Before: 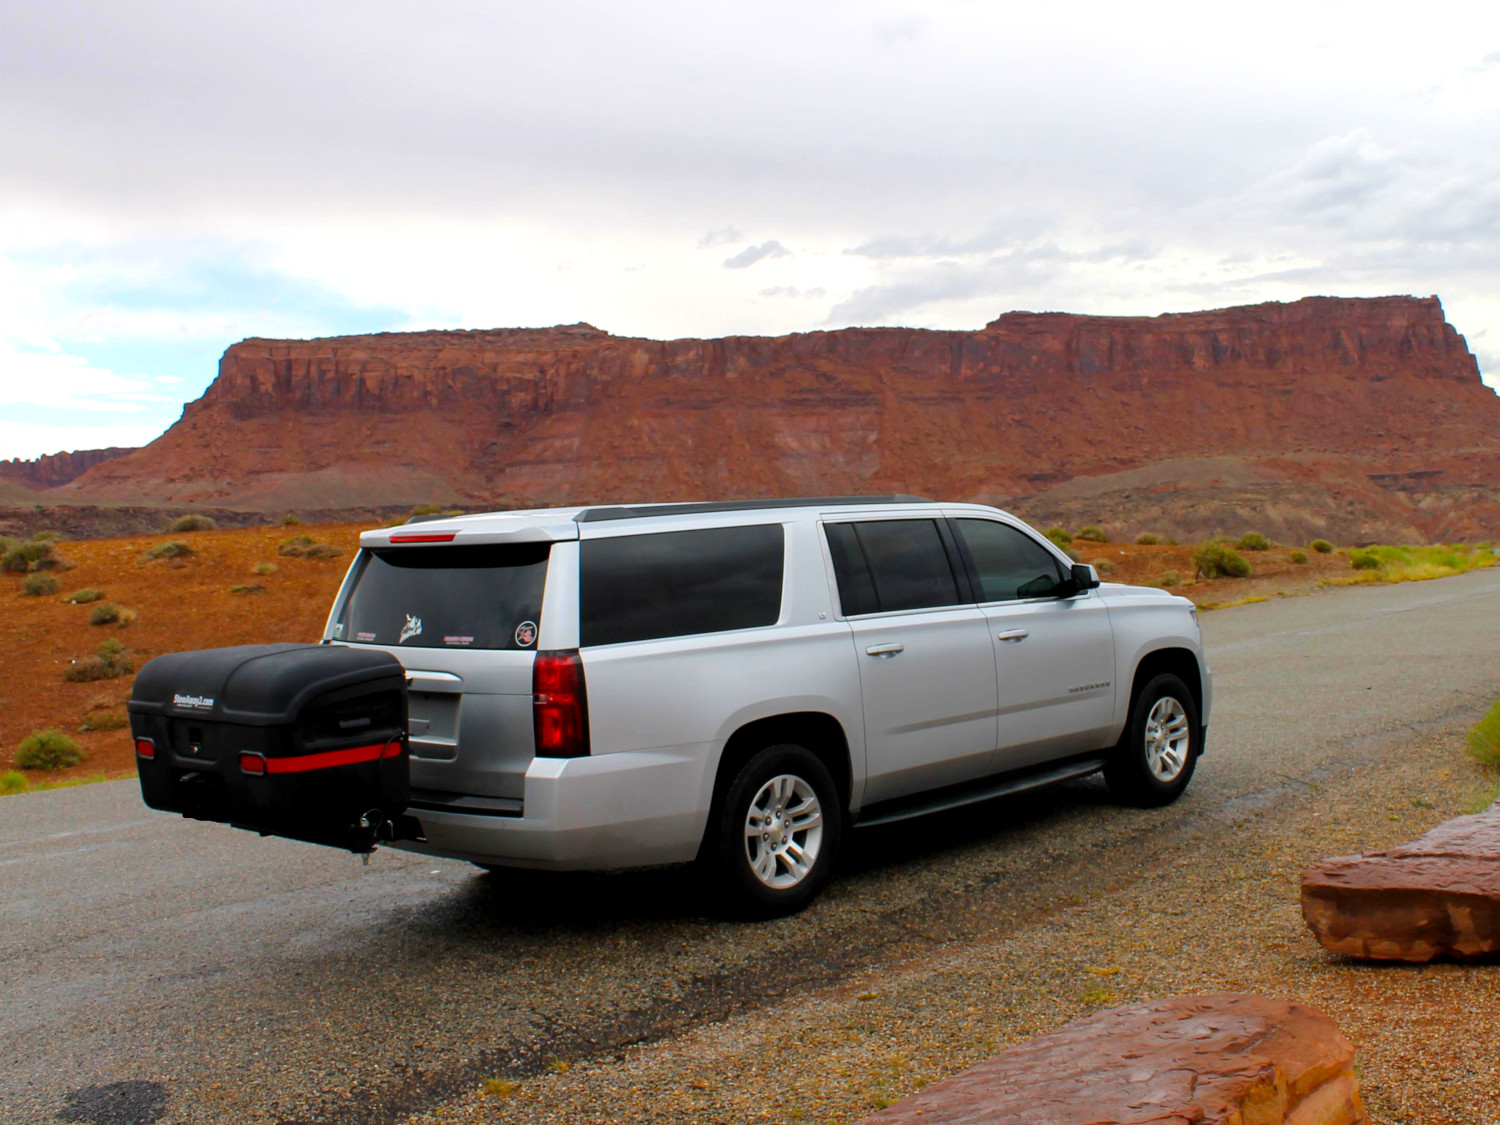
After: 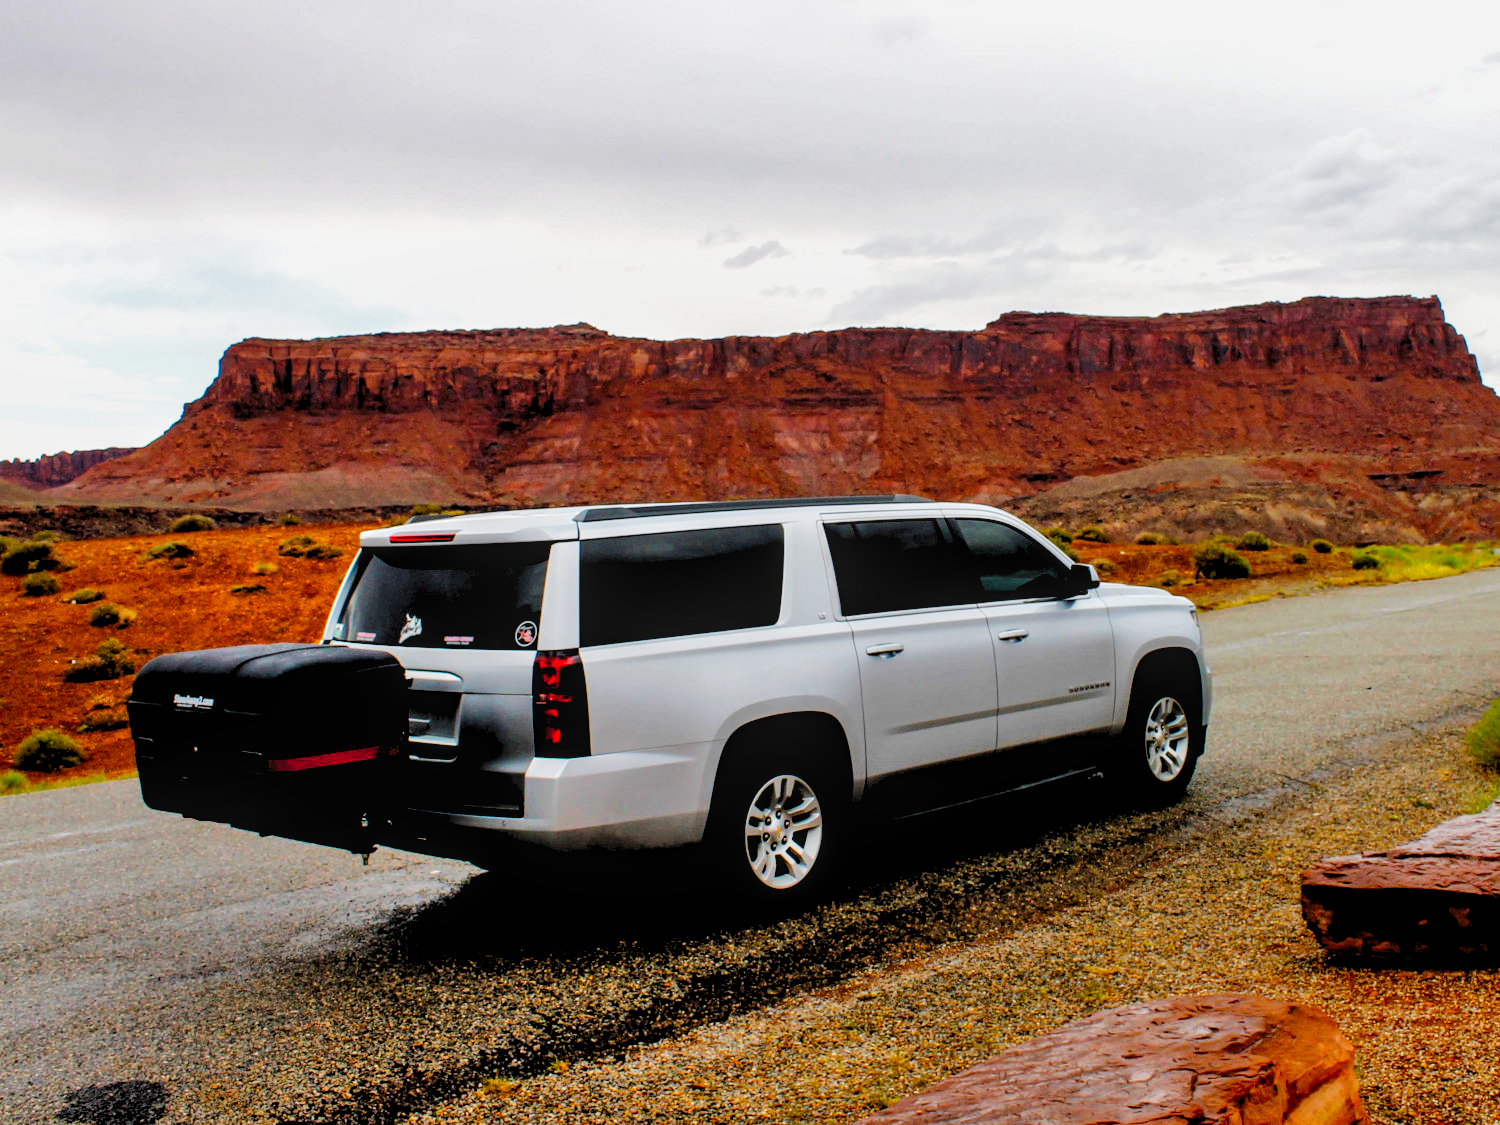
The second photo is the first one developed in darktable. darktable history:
exposure: black level correction 0.007, compensate highlight preservation false
levels: levels [0.073, 0.497, 0.972]
local contrast: on, module defaults
filmic rgb: black relative exposure -5.08 EV, white relative exposure 3.96 EV, threshold 3.03 EV, hardness 2.9, contrast 1.511, add noise in highlights 0.001, preserve chrominance no, color science v3 (2019), use custom middle-gray values true, iterations of high-quality reconstruction 0, contrast in highlights soft, enable highlight reconstruction true
shadows and highlights: shadows 59.52, soften with gaussian
